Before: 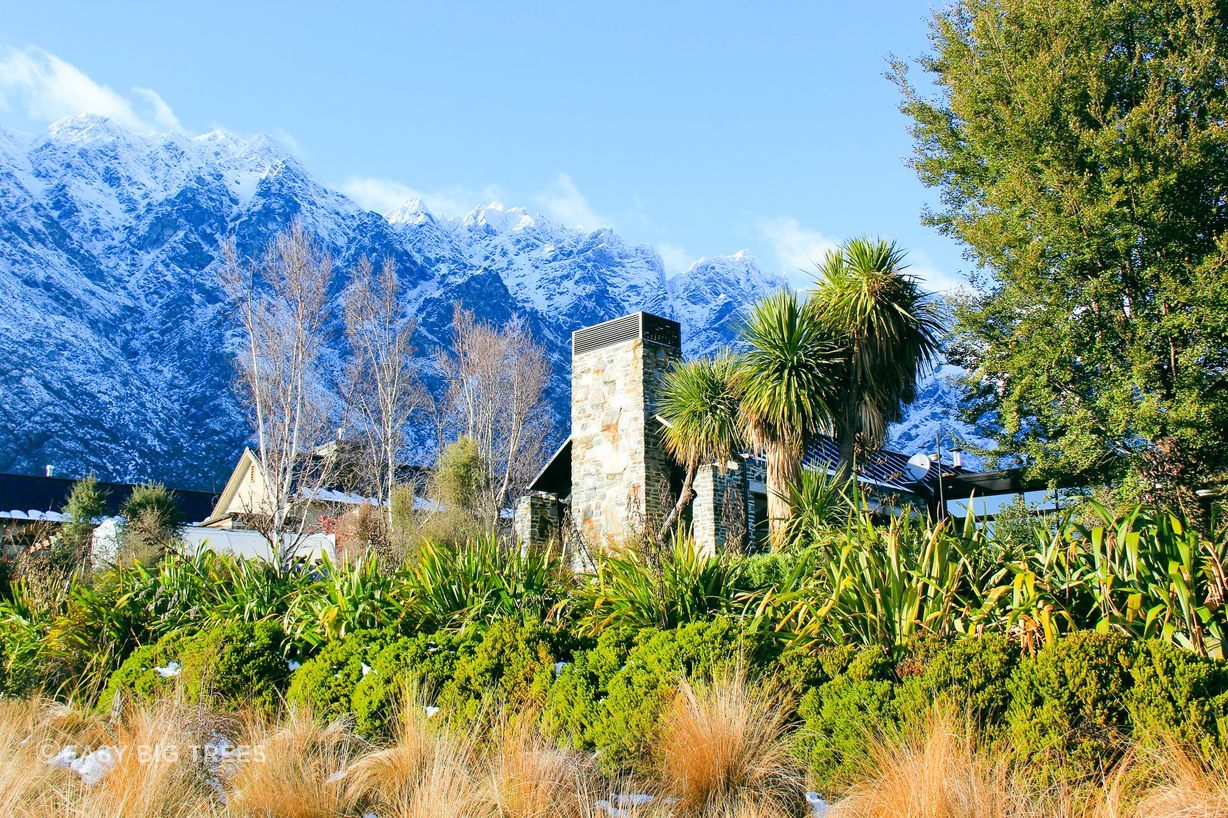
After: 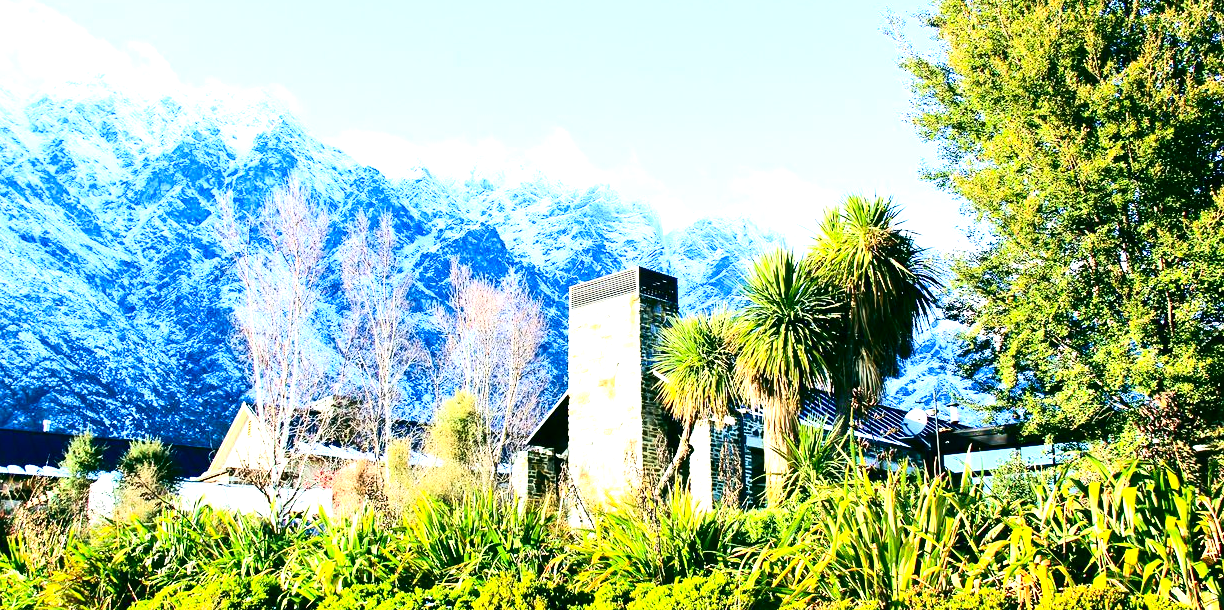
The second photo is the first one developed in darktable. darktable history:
crop: left 0.305%, top 5.556%, bottom 19.776%
contrast brightness saturation: contrast 0.338, brightness -0.078, saturation 0.166
velvia: on, module defaults
exposure: black level correction 0, exposure 1.2 EV, compensate highlight preservation false
